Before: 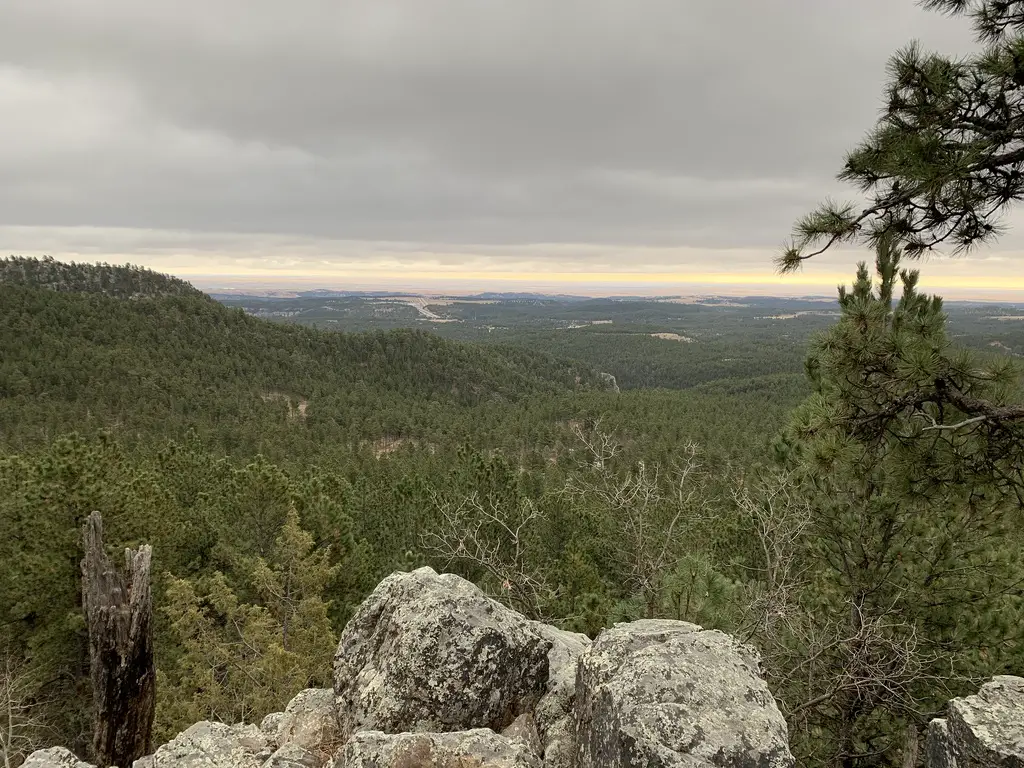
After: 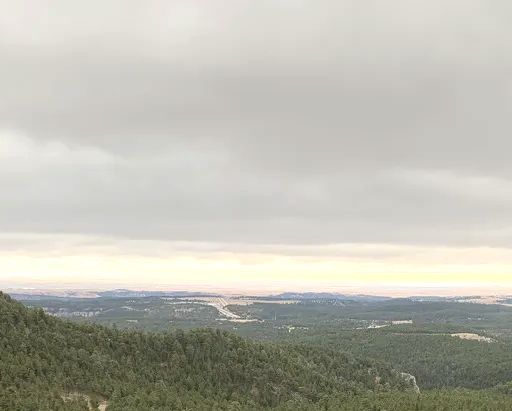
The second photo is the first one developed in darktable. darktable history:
crop: left 19.556%, right 30.401%, bottom 46.458%
exposure: black level correction -0.002, exposure 0.54 EV, compensate highlight preservation false
